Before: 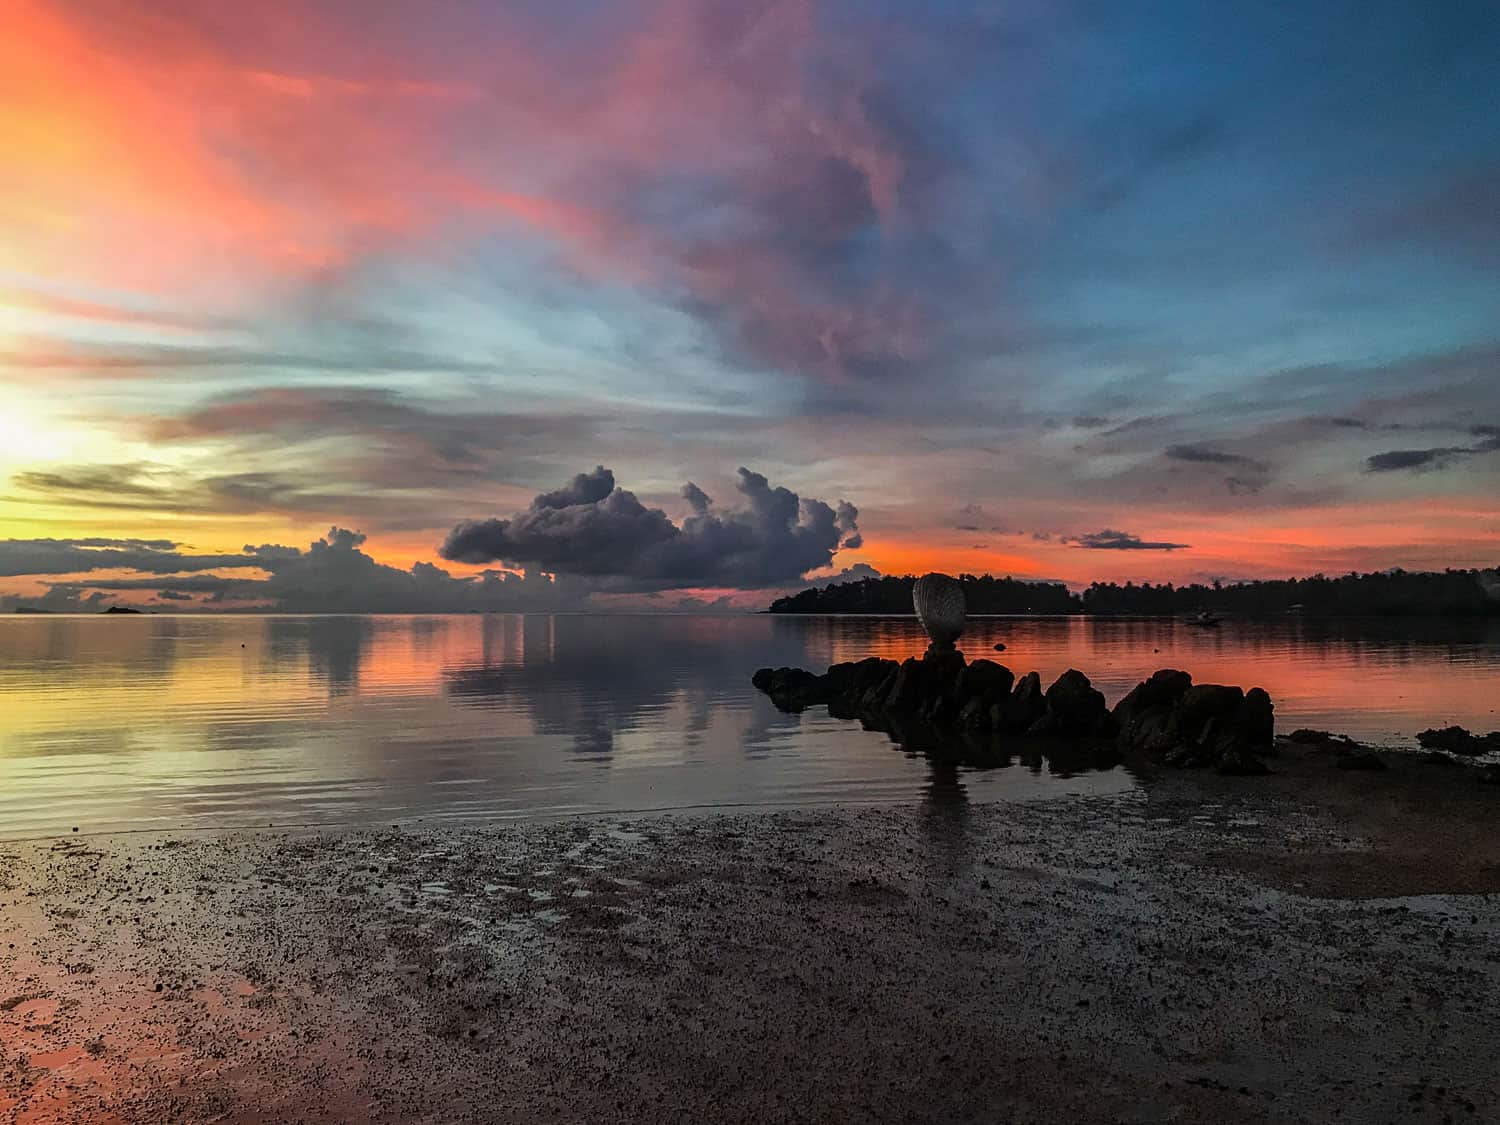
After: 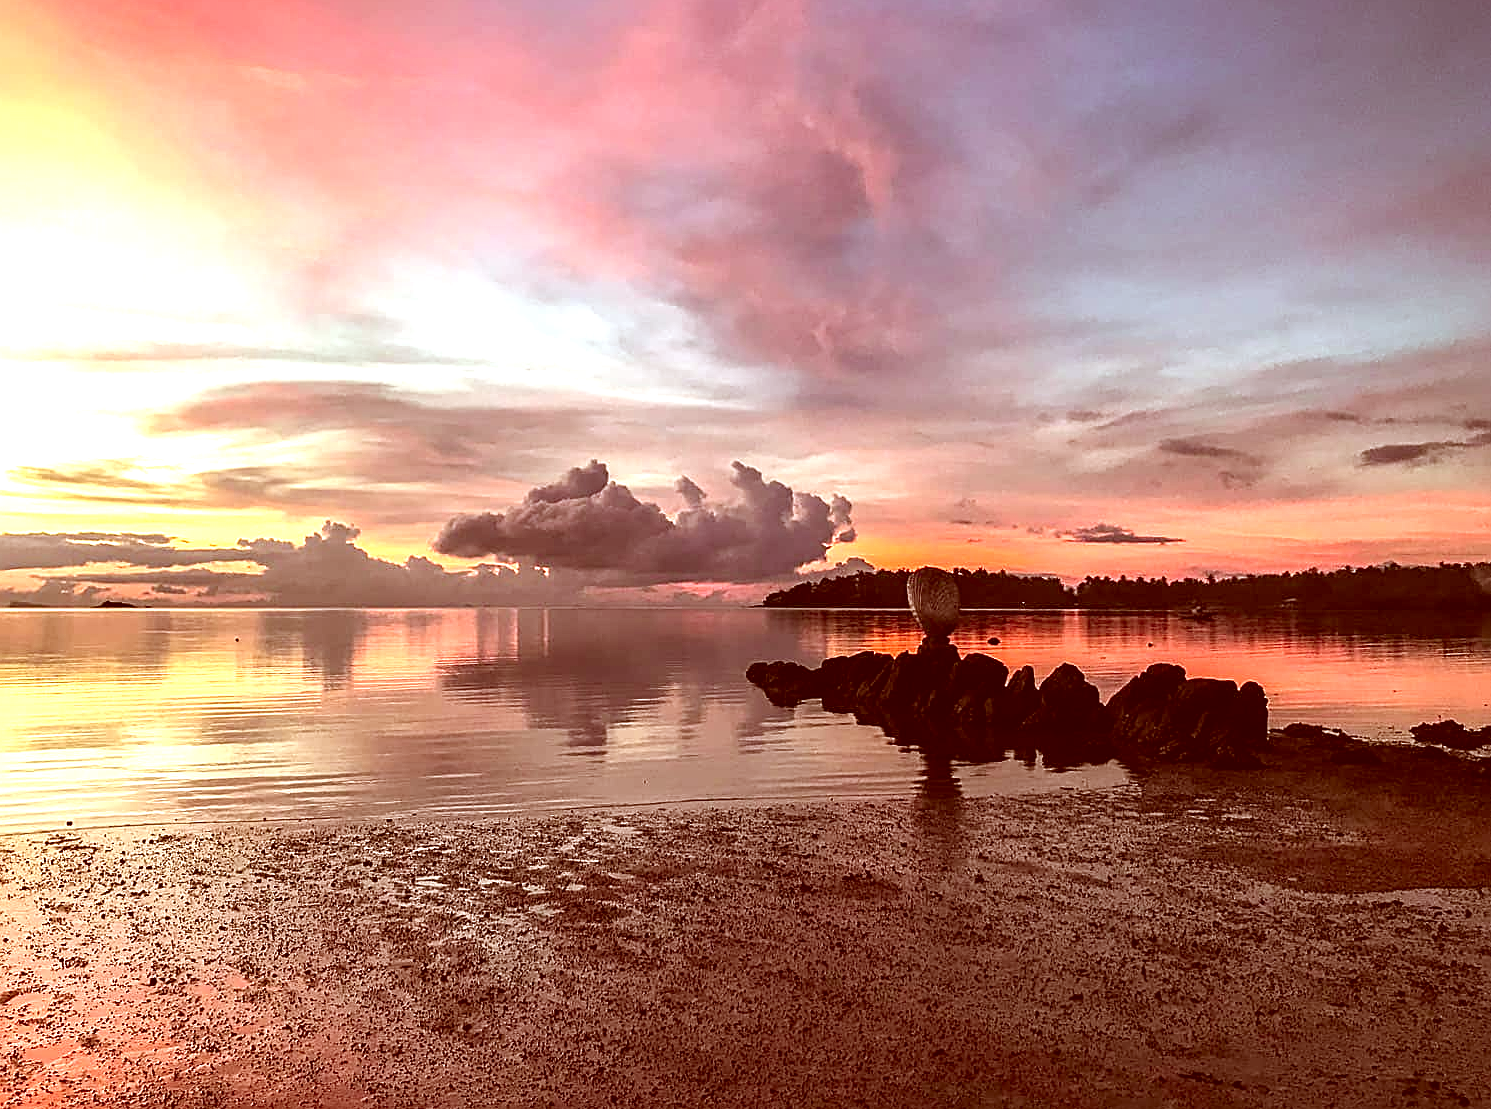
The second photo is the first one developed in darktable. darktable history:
color correction: highlights a* 9.36, highlights b* 8.83, shadows a* 39.26, shadows b* 39.84, saturation 0.801
sharpen: on, module defaults
crop: left 0.415%, top 0.58%, right 0.158%, bottom 0.822%
exposure: black level correction 0, exposure 1.375 EV, compensate exposure bias true, compensate highlight preservation false
